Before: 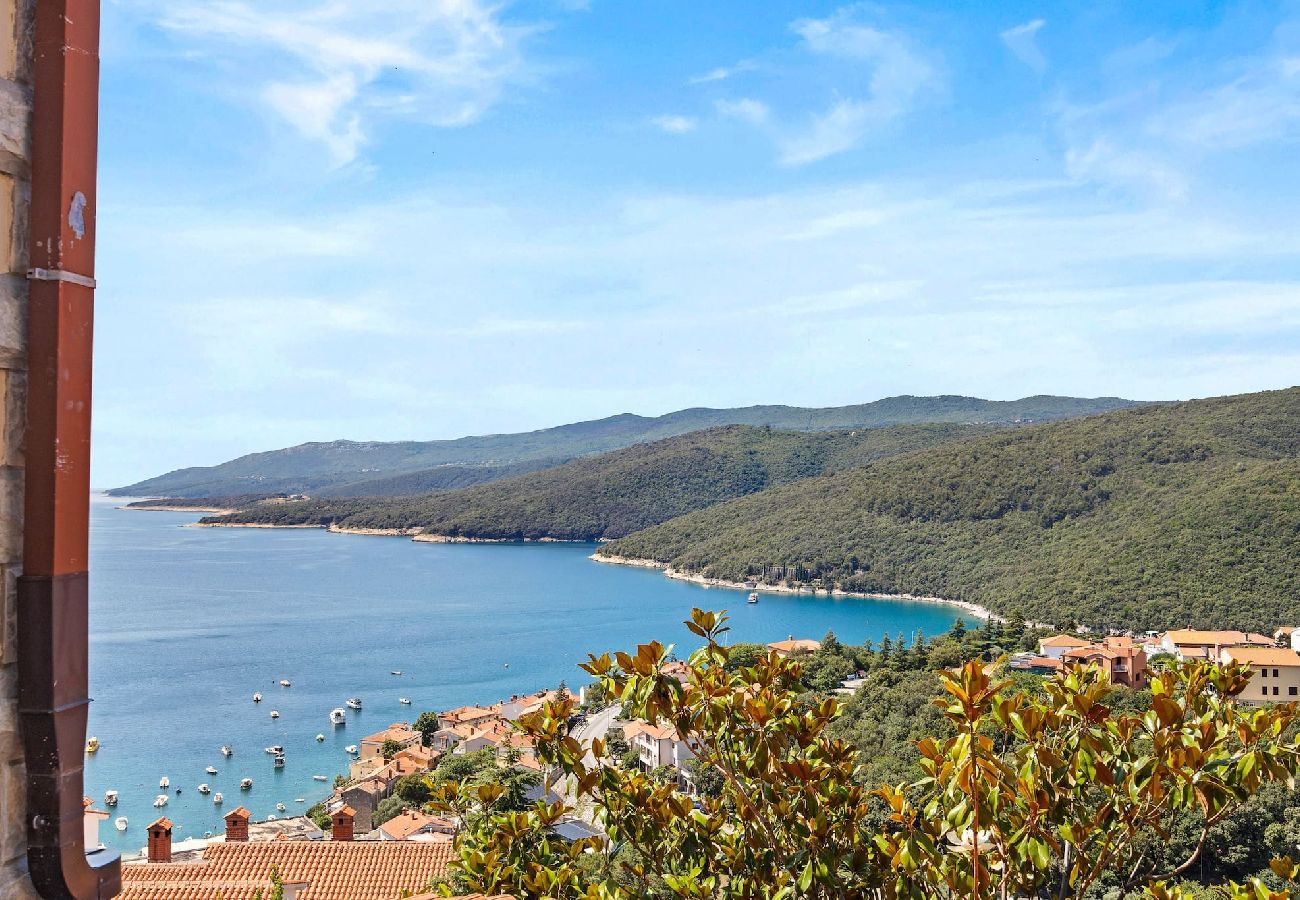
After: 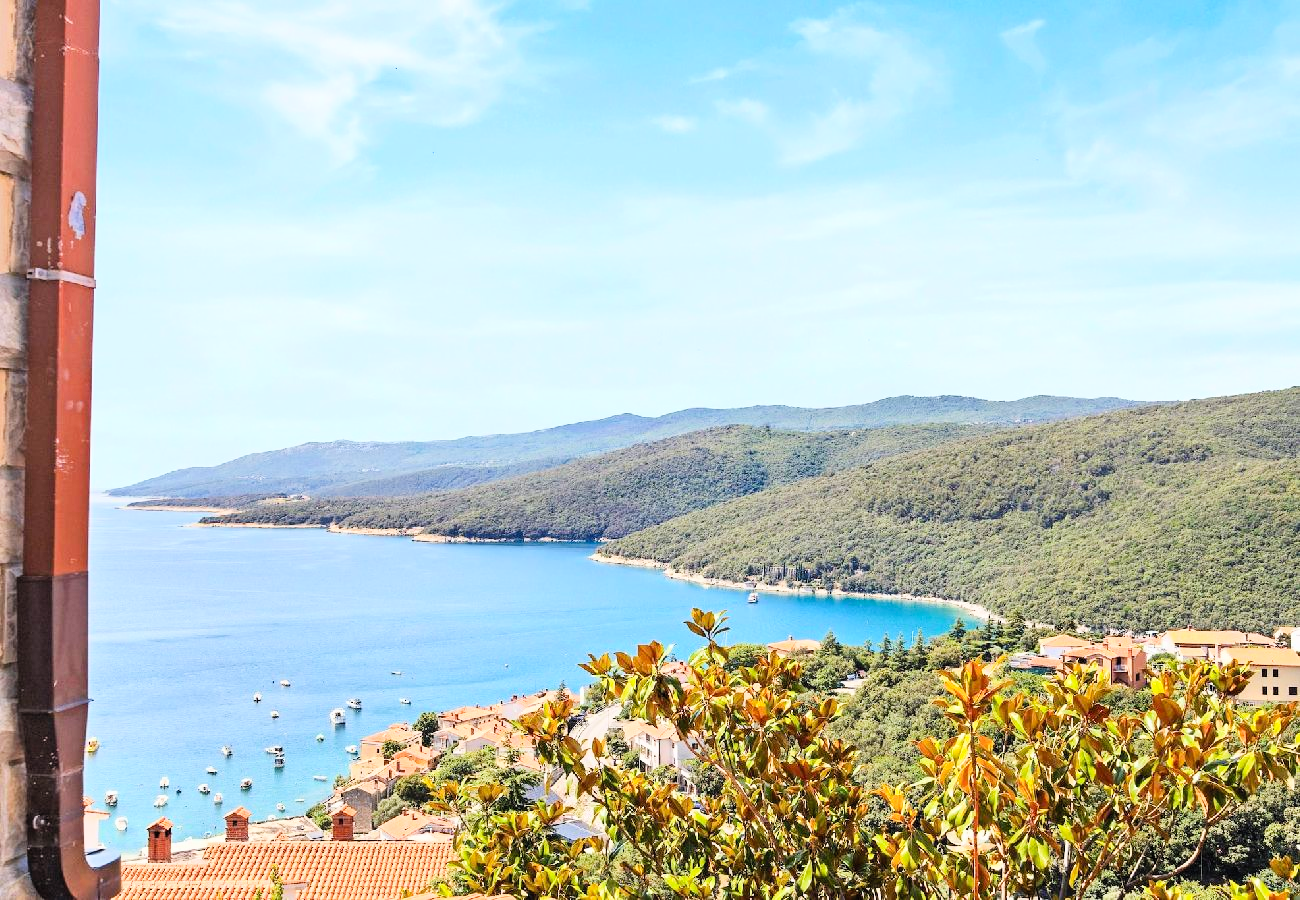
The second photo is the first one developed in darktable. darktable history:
contrast brightness saturation: contrast 0.2, brightness 0.16, saturation 0.22
filmic rgb: white relative exposure 3.9 EV, hardness 4.26
exposure: black level correction 0, exposure 0.7 EV, compensate exposure bias true, compensate highlight preservation false
shadows and highlights: shadows 12, white point adjustment 1.2, highlights -0.36, soften with gaussian
